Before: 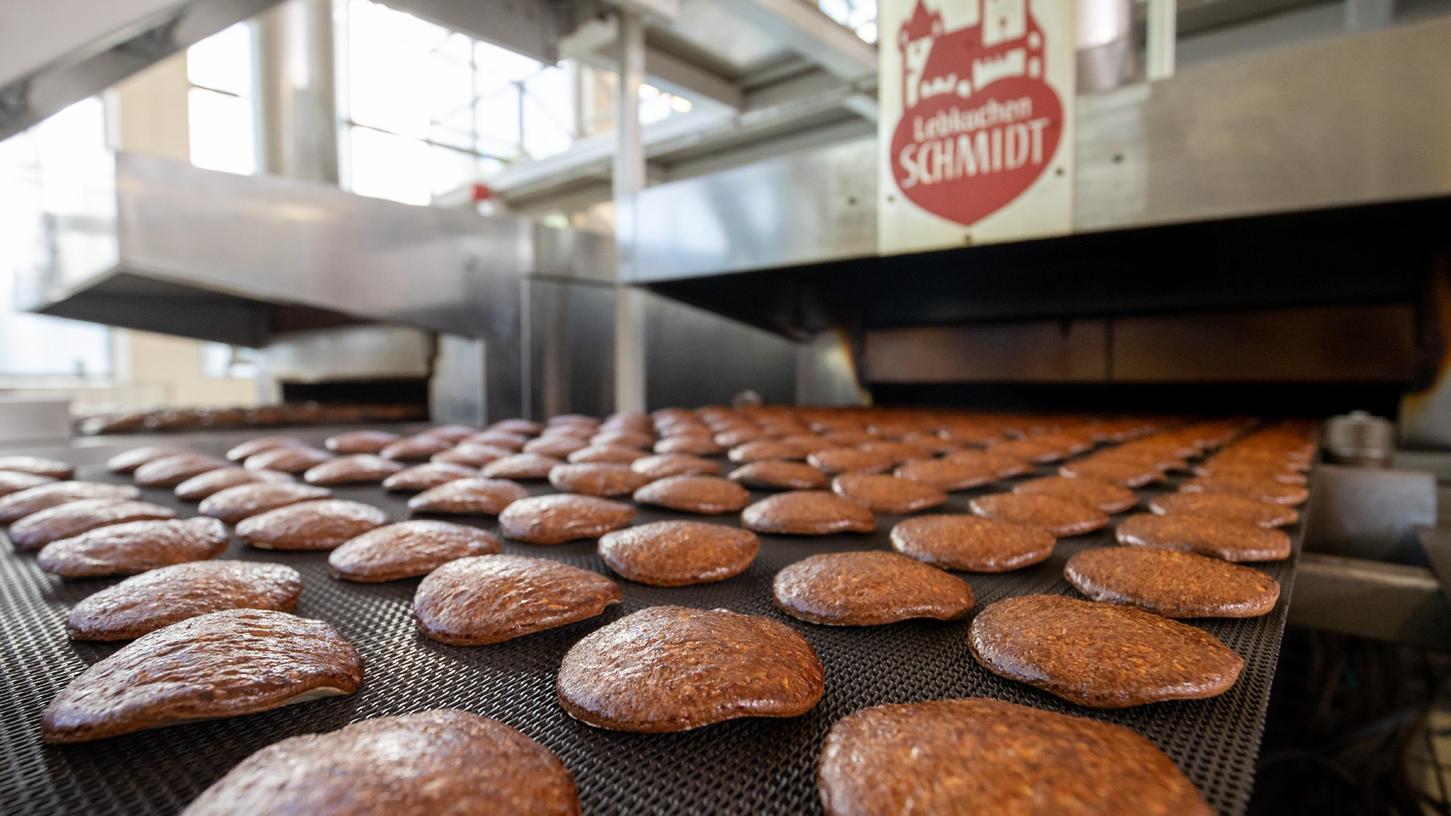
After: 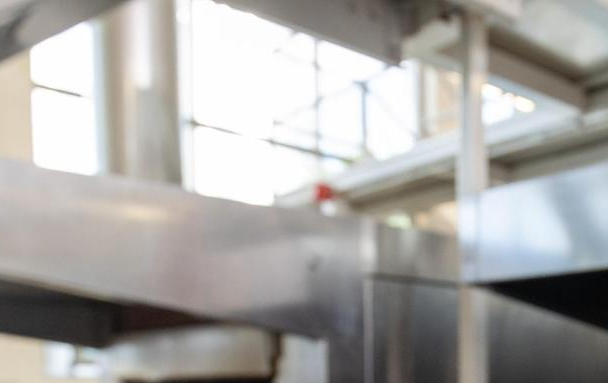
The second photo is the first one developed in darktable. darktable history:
crop and rotate: left 10.823%, top 0.086%, right 47.271%, bottom 52.889%
